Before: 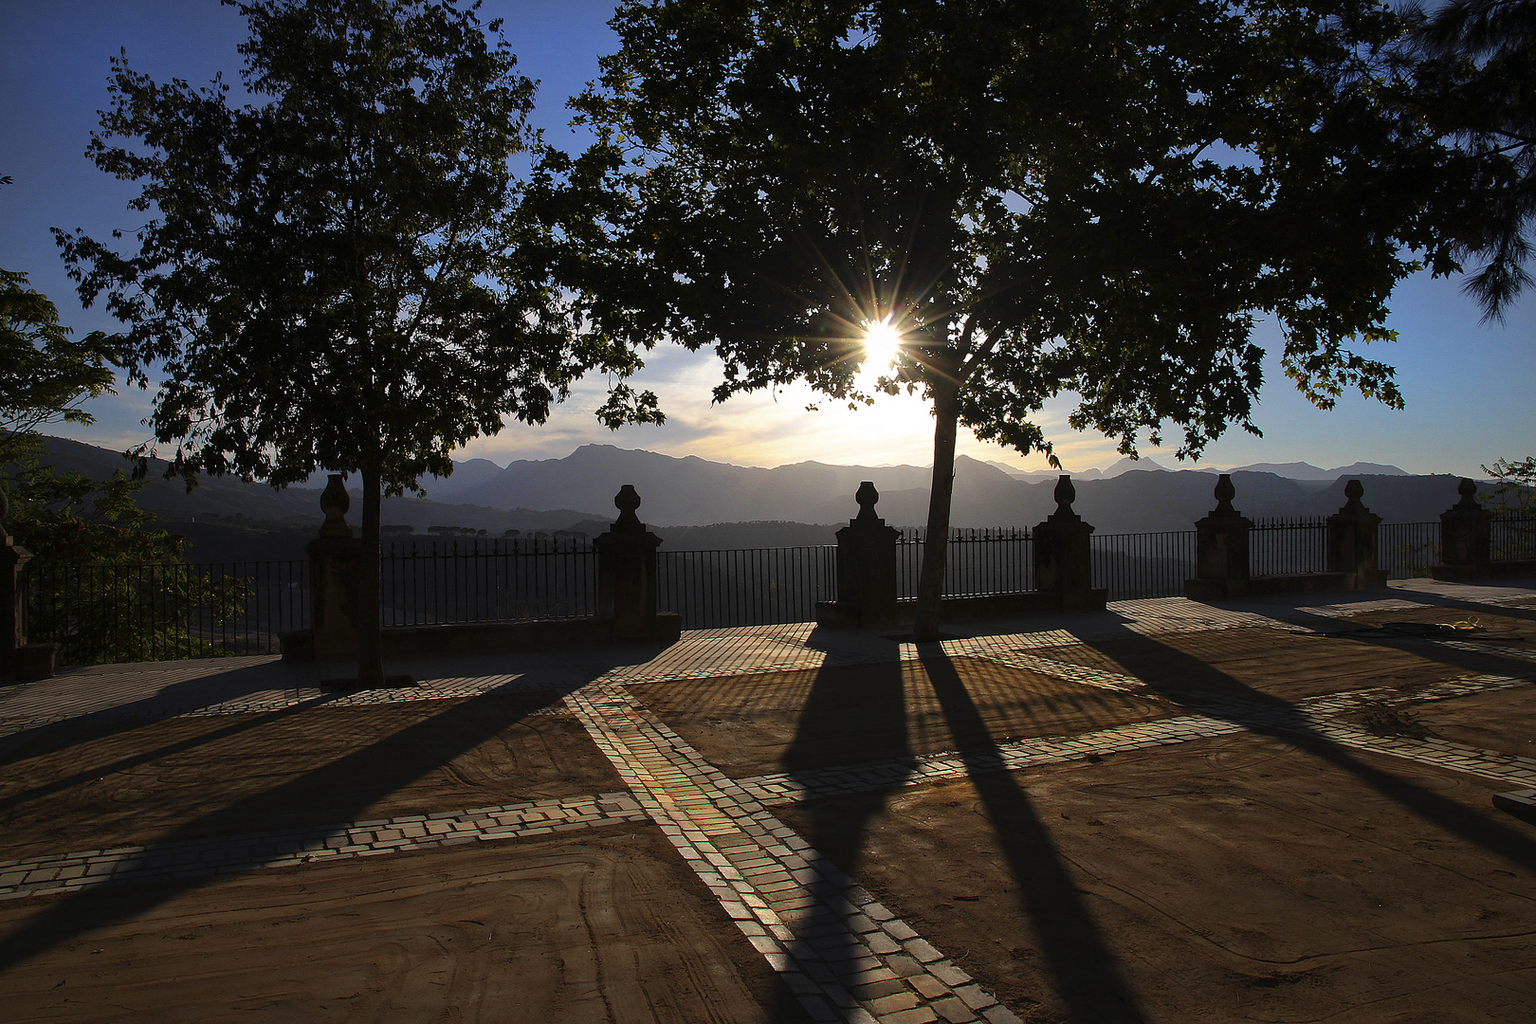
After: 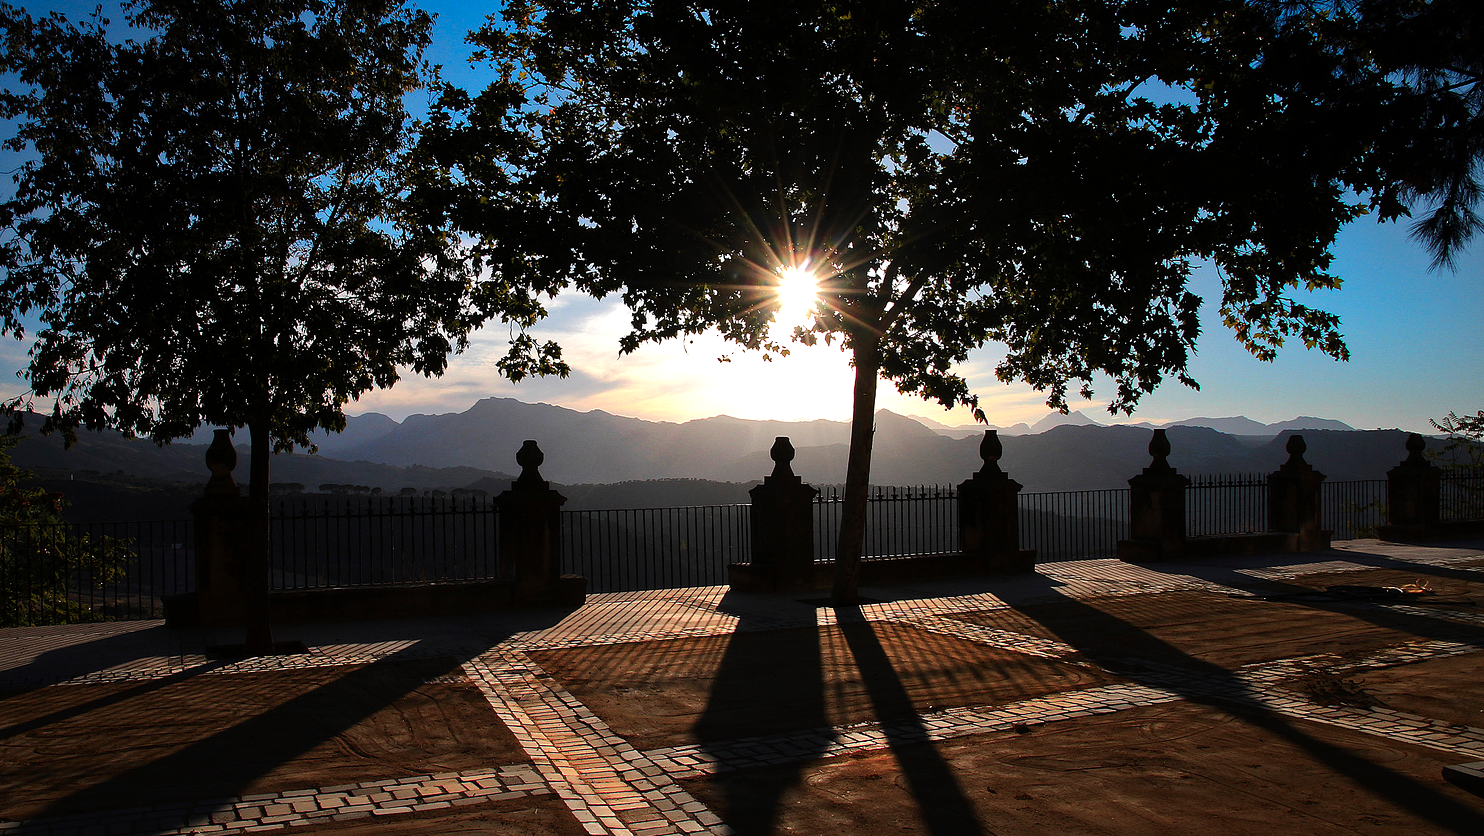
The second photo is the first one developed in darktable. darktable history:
color zones: curves: ch1 [(0.29, 0.492) (0.373, 0.185) (0.509, 0.481)]; ch2 [(0.25, 0.462) (0.749, 0.457)], mix 40.67%
crop: left 8.155%, top 6.611%, bottom 15.385%
tone equalizer: -8 EV -0.417 EV, -7 EV -0.389 EV, -6 EV -0.333 EV, -5 EV -0.222 EV, -3 EV 0.222 EV, -2 EV 0.333 EV, -1 EV 0.389 EV, +0 EV 0.417 EV, edges refinement/feathering 500, mask exposure compensation -1.57 EV, preserve details no
